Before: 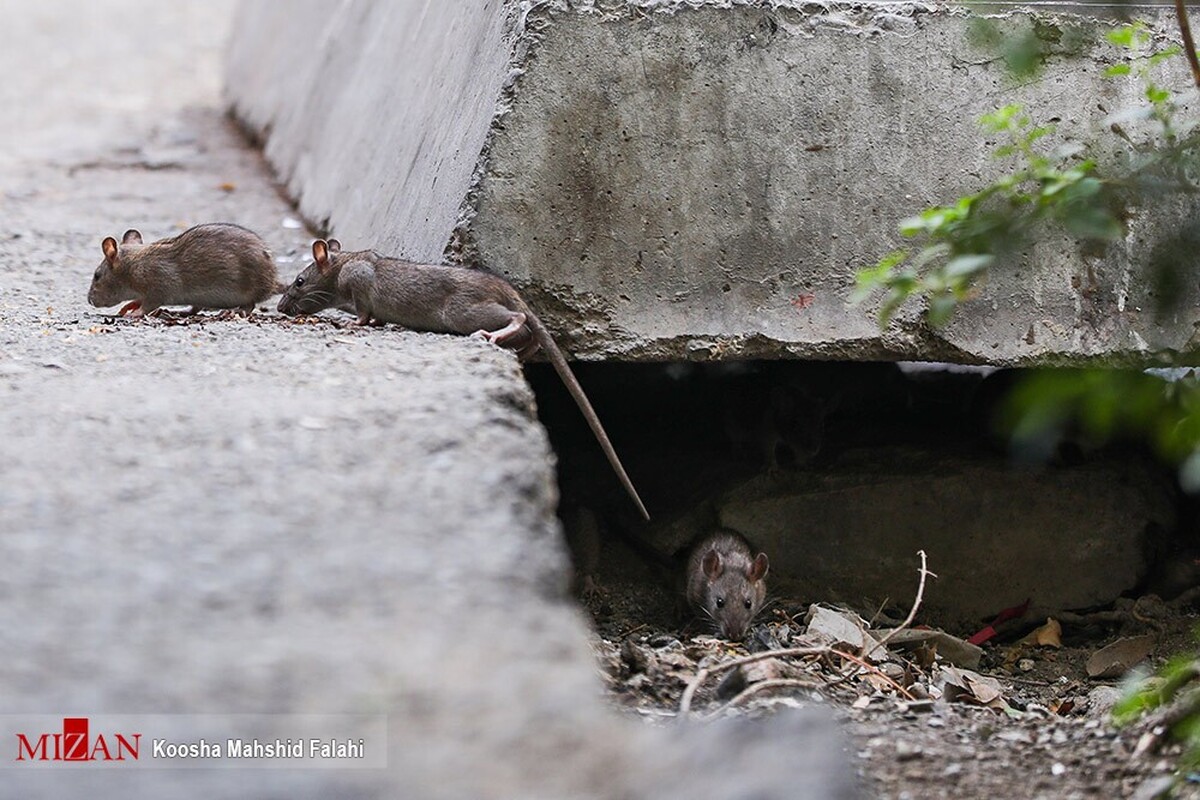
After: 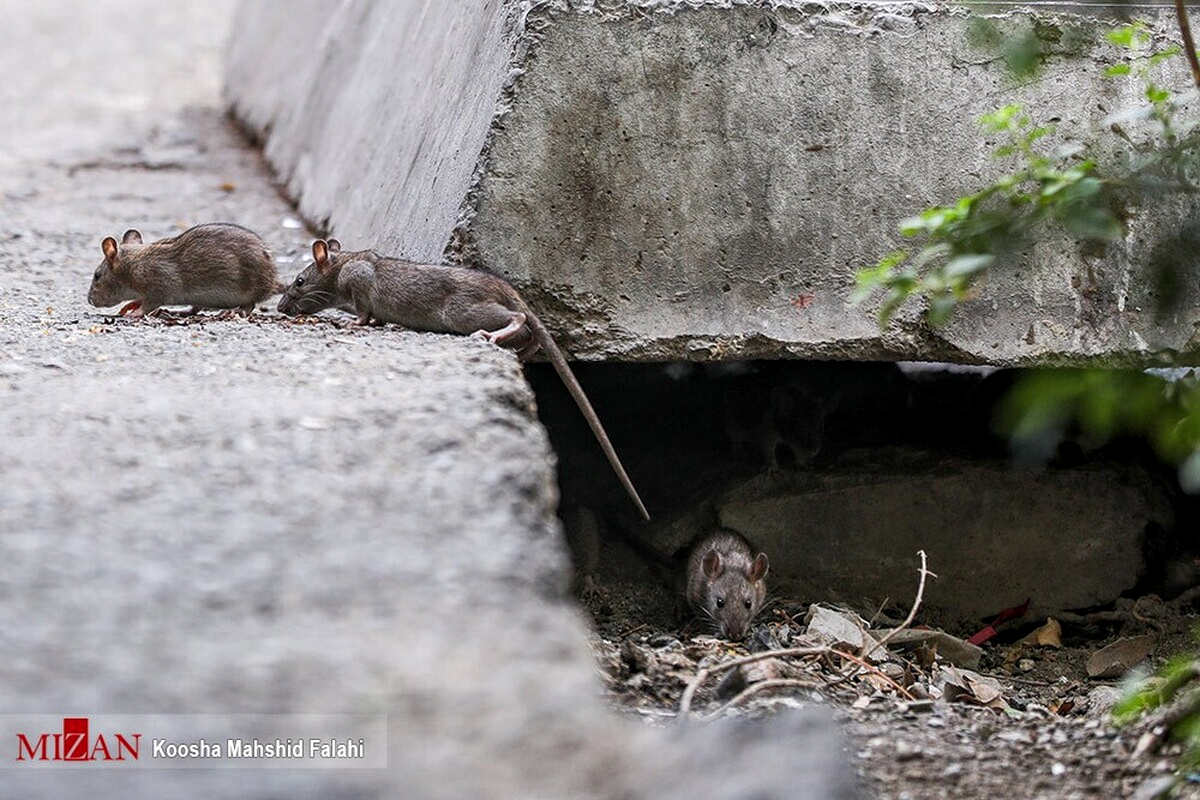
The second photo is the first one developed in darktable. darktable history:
local contrast: highlights 99%, shadows 86%, detail 160%, midtone range 0.2
color balance rgb: global vibrance -1%, saturation formula JzAzBz (2021)
